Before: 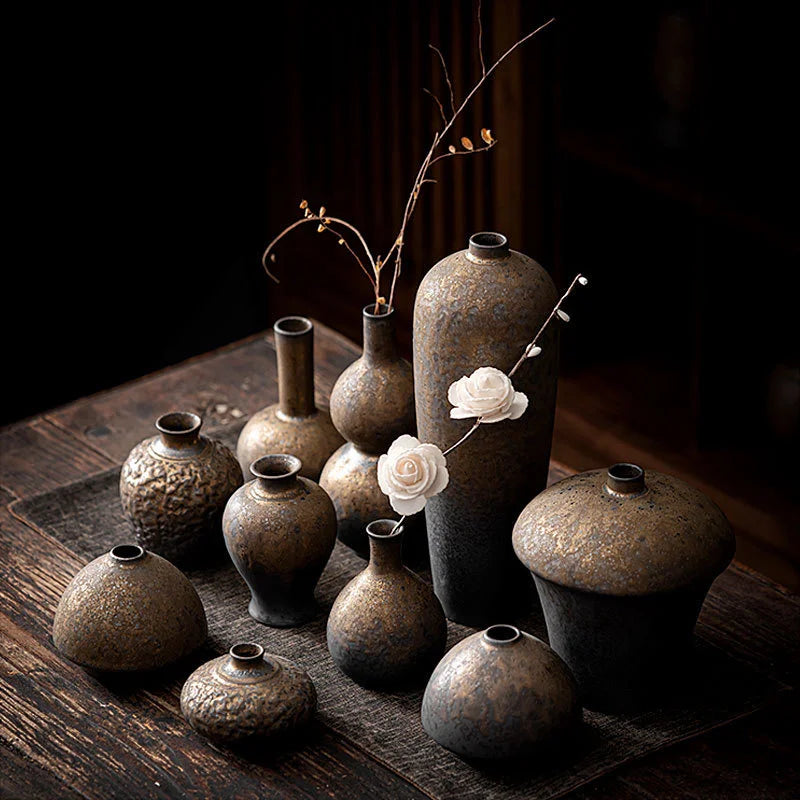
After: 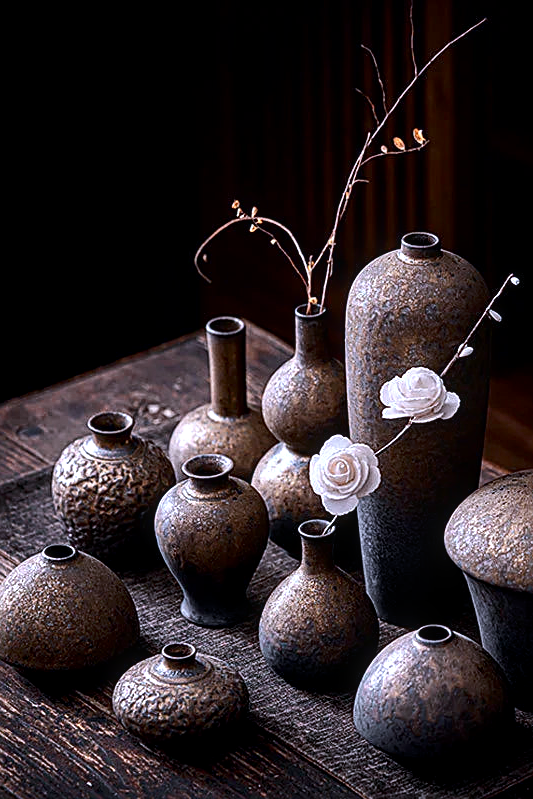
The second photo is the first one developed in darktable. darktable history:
shadows and highlights: shadows 29.42, highlights -28.88, low approximation 0.01, soften with gaussian
crop and rotate: left 8.57%, right 24.694%
color zones: curves: ch0 [(0.018, 0.548) (0.197, 0.654) (0.425, 0.447) (0.605, 0.658) (0.732, 0.579)]; ch1 [(0.105, 0.531) (0.224, 0.531) (0.386, 0.39) (0.618, 0.456) (0.732, 0.456) (0.956, 0.421)]; ch2 [(0.039, 0.583) (0.215, 0.465) (0.399, 0.544) (0.465, 0.548) (0.614, 0.447) (0.724, 0.43) (0.882, 0.623) (0.956, 0.632)]
contrast brightness saturation: contrast 0.067, brightness -0.139, saturation 0.108
local contrast: on, module defaults
sharpen: on, module defaults
color calibration: illuminant as shot in camera, x 0.379, y 0.397, temperature 4148.33 K
